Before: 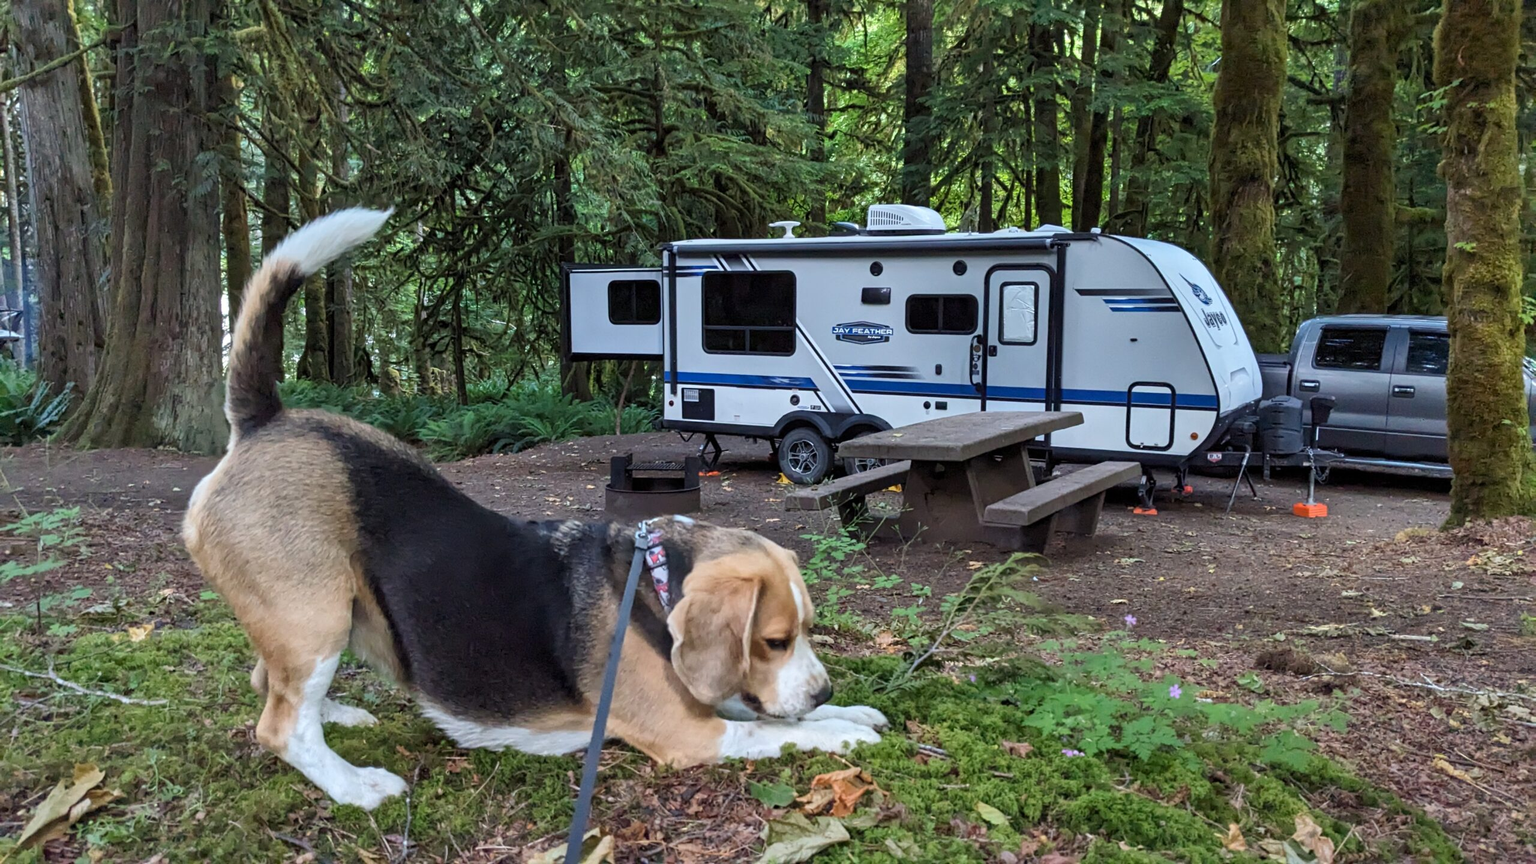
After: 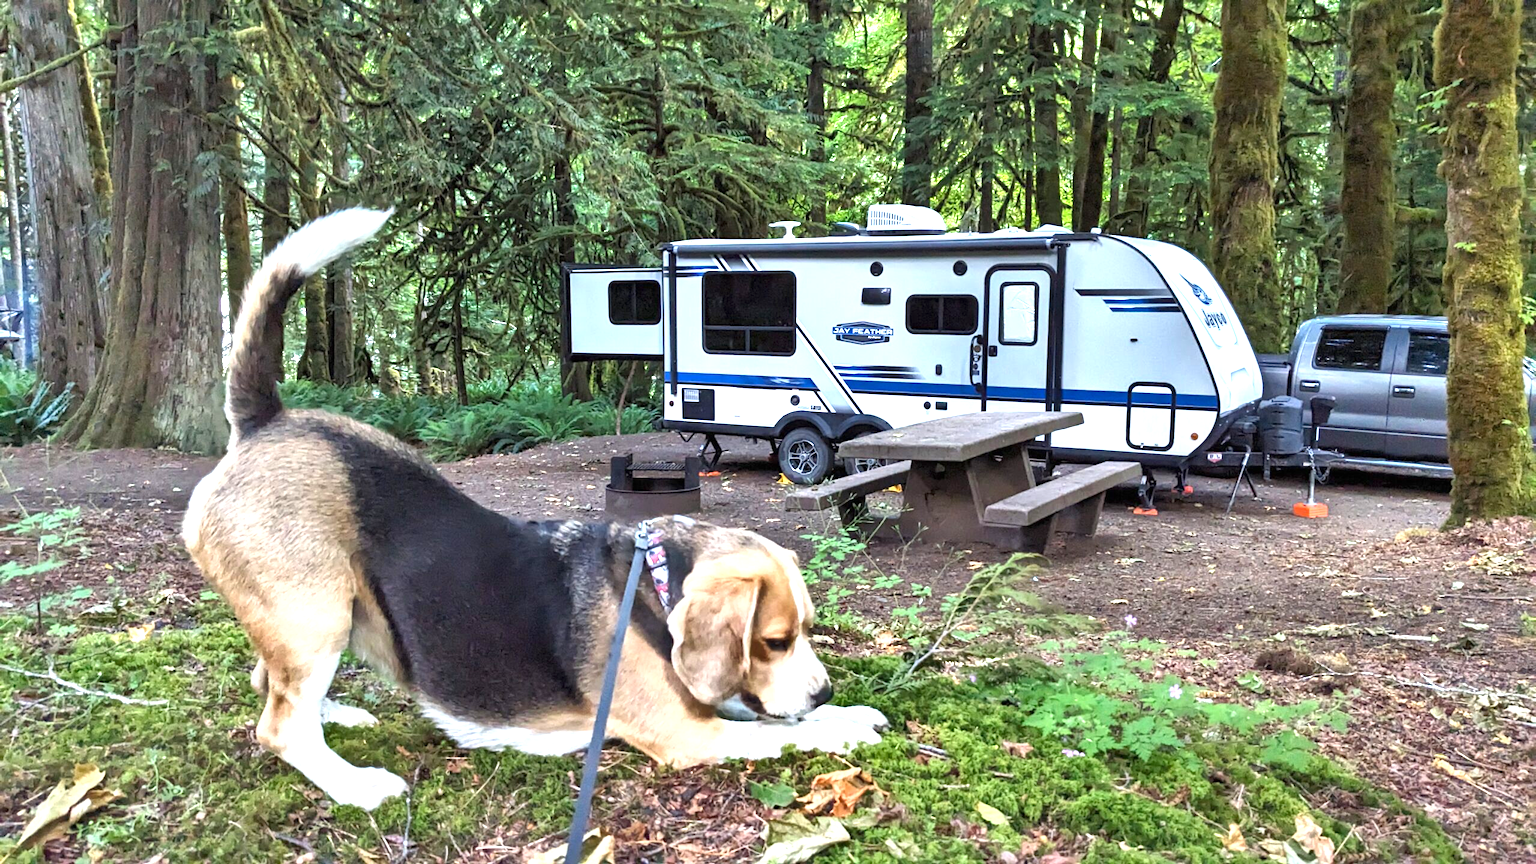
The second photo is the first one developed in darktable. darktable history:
exposure: black level correction 0, exposure 1.3 EV, compensate exposure bias true, compensate highlight preservation false
shadows and highlights: white point adjustment 0.05, highlights color adjustment 55.9%, soften with gaussian
